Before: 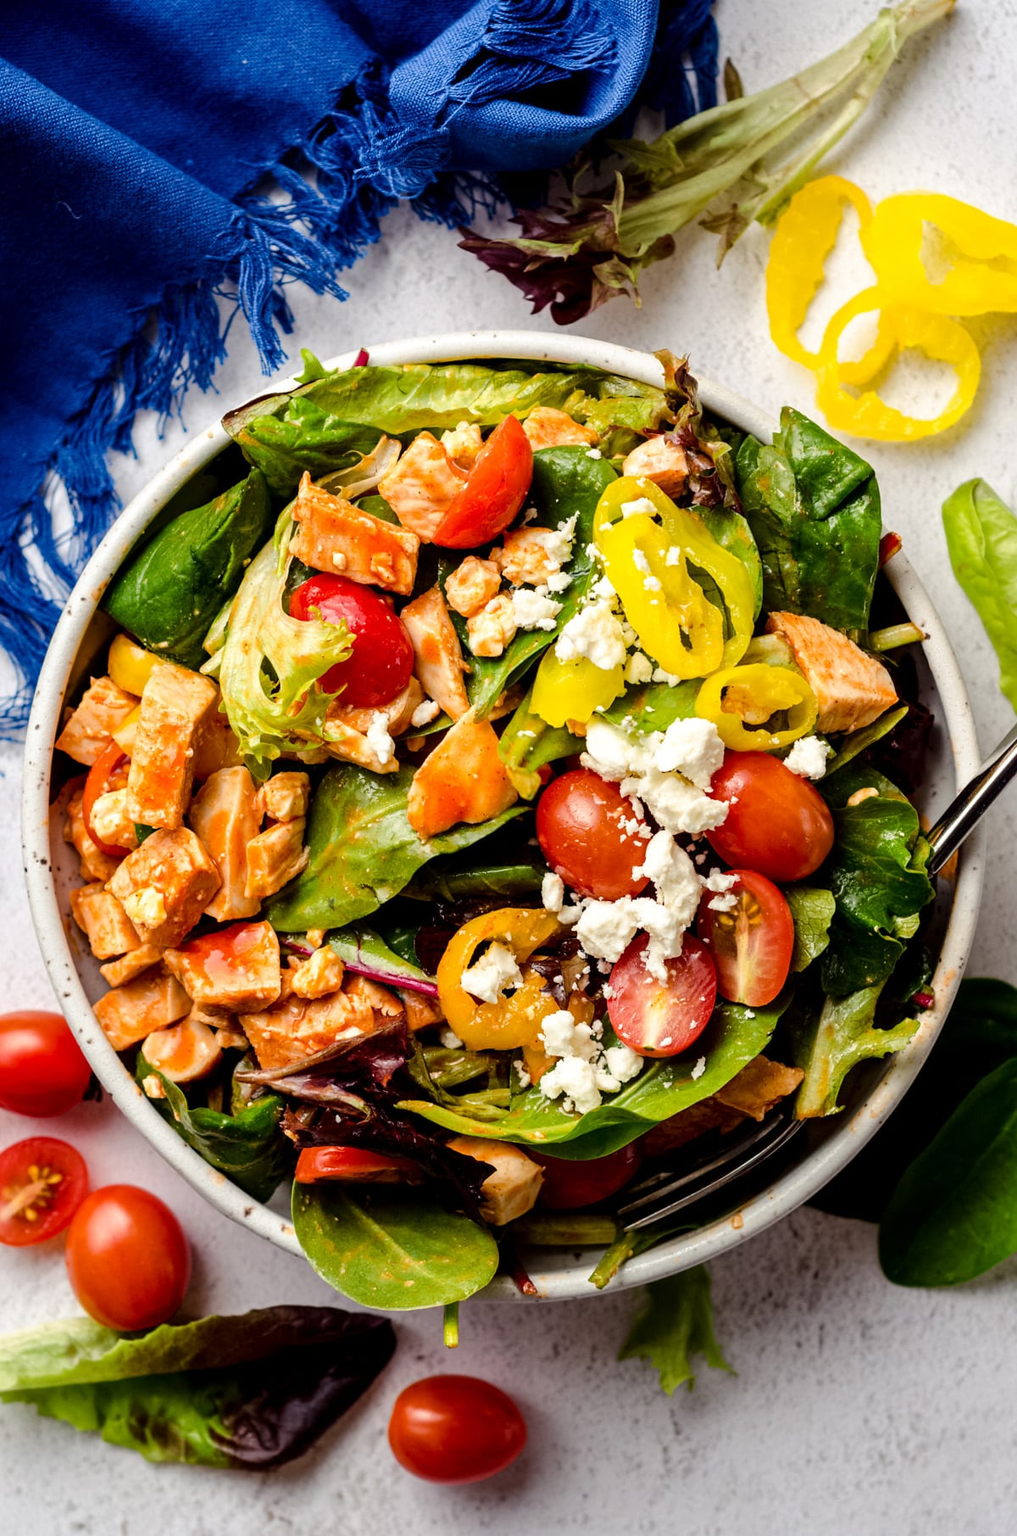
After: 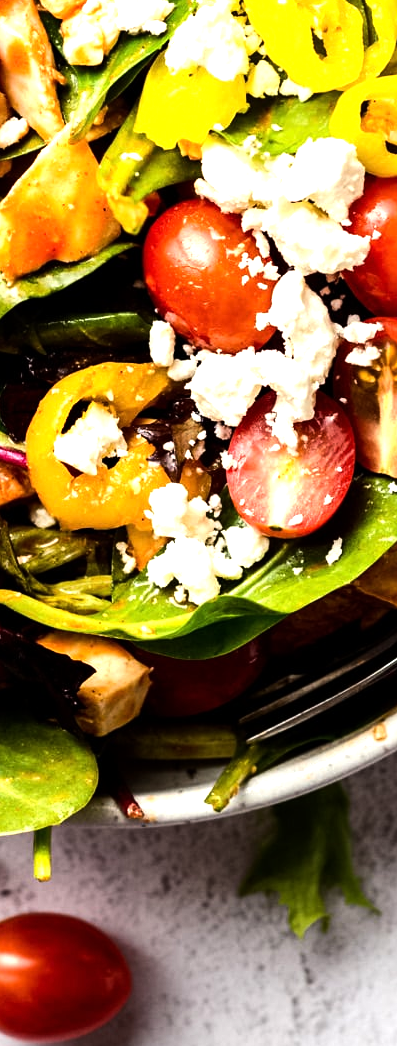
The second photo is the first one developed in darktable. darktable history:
crop: left 40.878%, top 39.176%, right 25.993%, bottom 3.081%
tone equalizer: -8 EV -1.08 EV, -7 EV -1.01 EV, -6 EV -0.867 EV, -5 EV -0.578 EV, -3 EV 0.578 EV, -2 EV 0.867 EV, -1 EV 1.01 EV, +0 EV 1.08 EV, edges refinement/feathering 500, mask exposure compensation -1.57 EV, preserve details no
